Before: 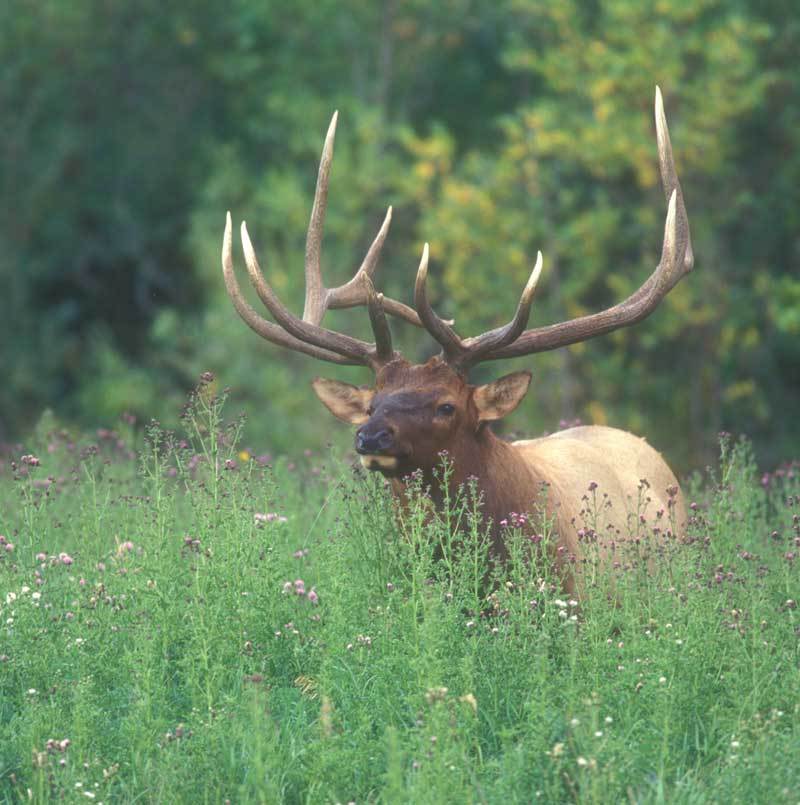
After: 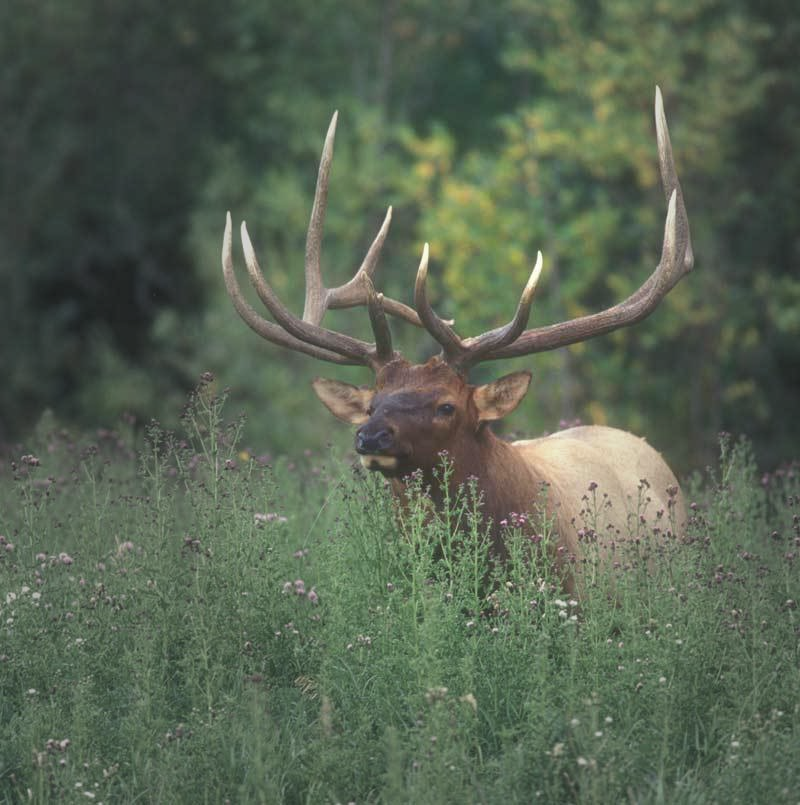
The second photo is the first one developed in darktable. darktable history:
shadows and highlights: low approximation 0.01, soften with gaussian
vignetting: fall-off start 16.71%, fall-off radius 101.27%, center (0.219, -0.235), width/height ratio 0.716
